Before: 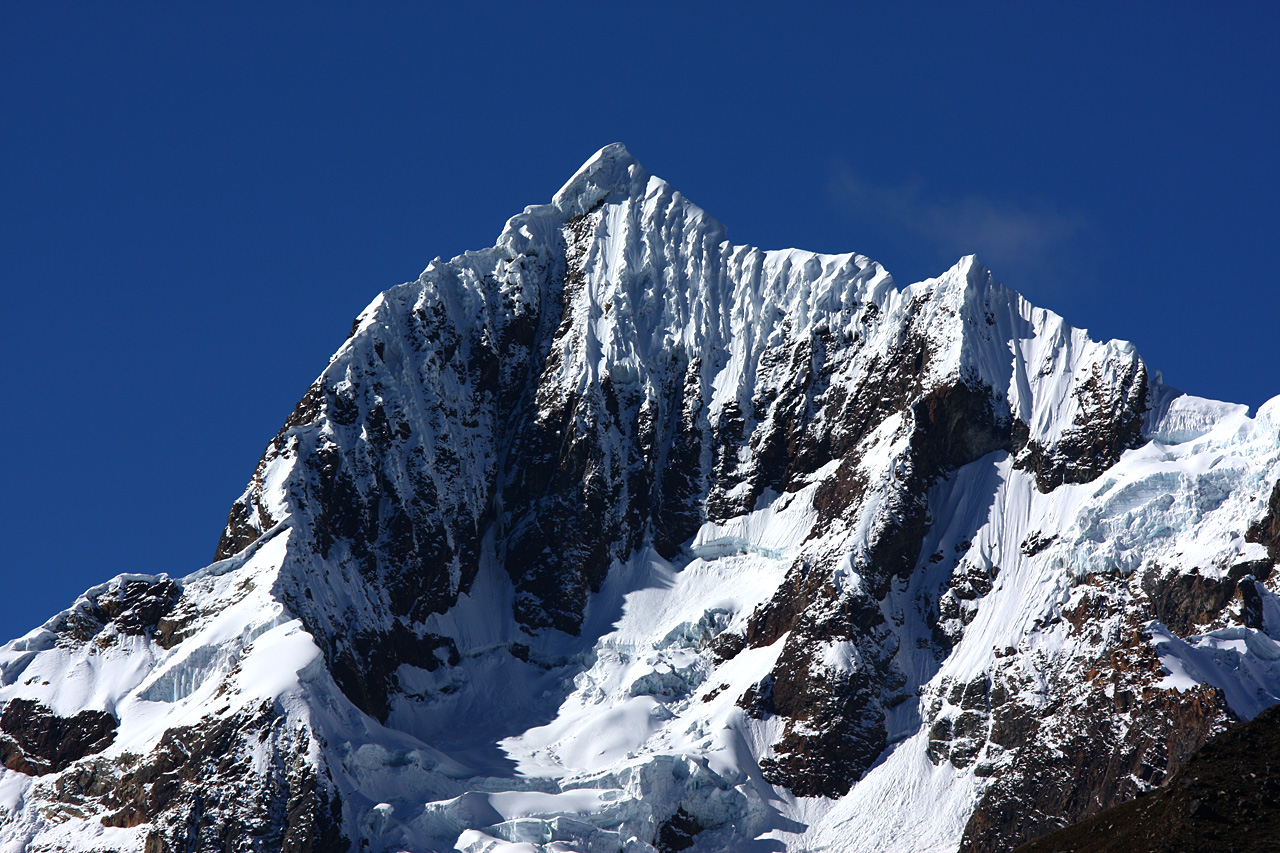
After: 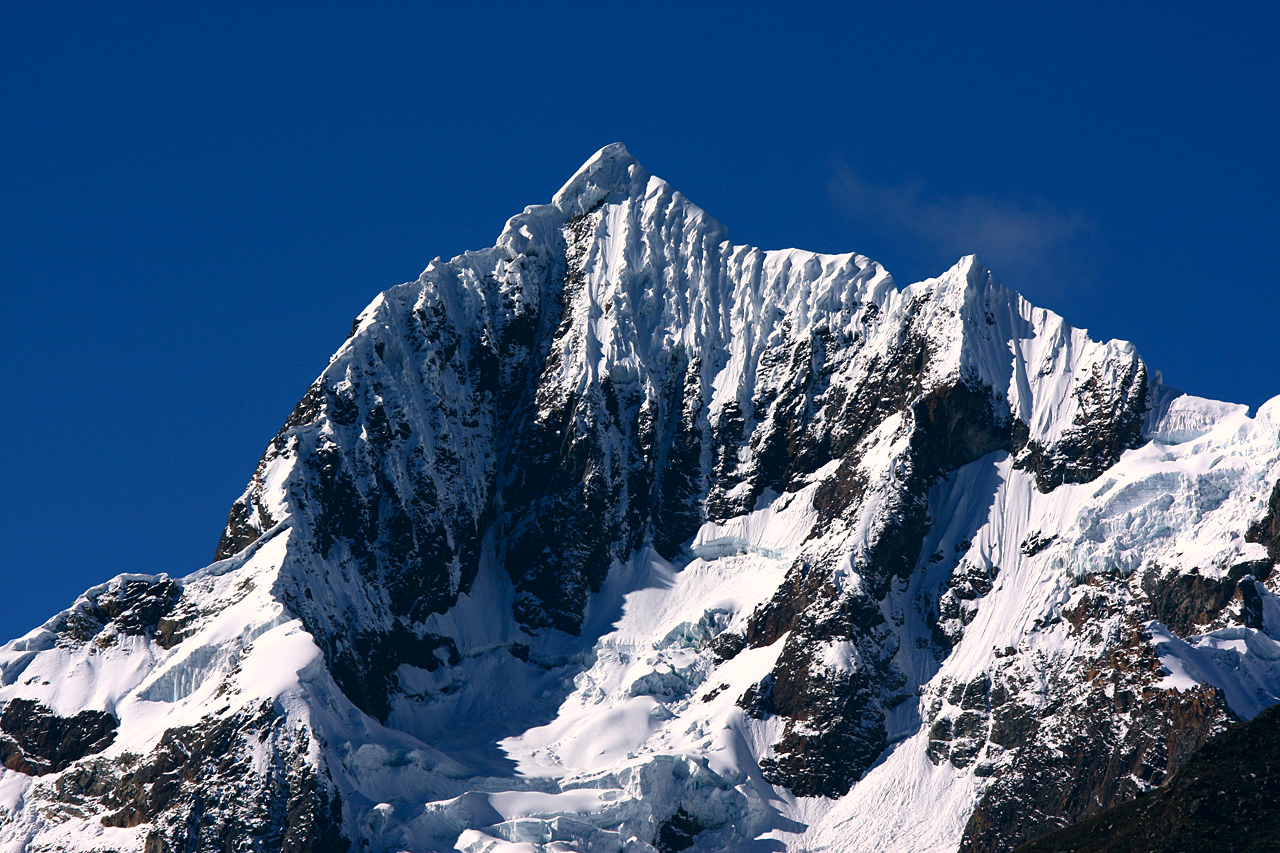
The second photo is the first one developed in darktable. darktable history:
color correction: highlights a* 5.39, highlights b* 5.28, shadows a* -4.23, shadows b* -5.12
